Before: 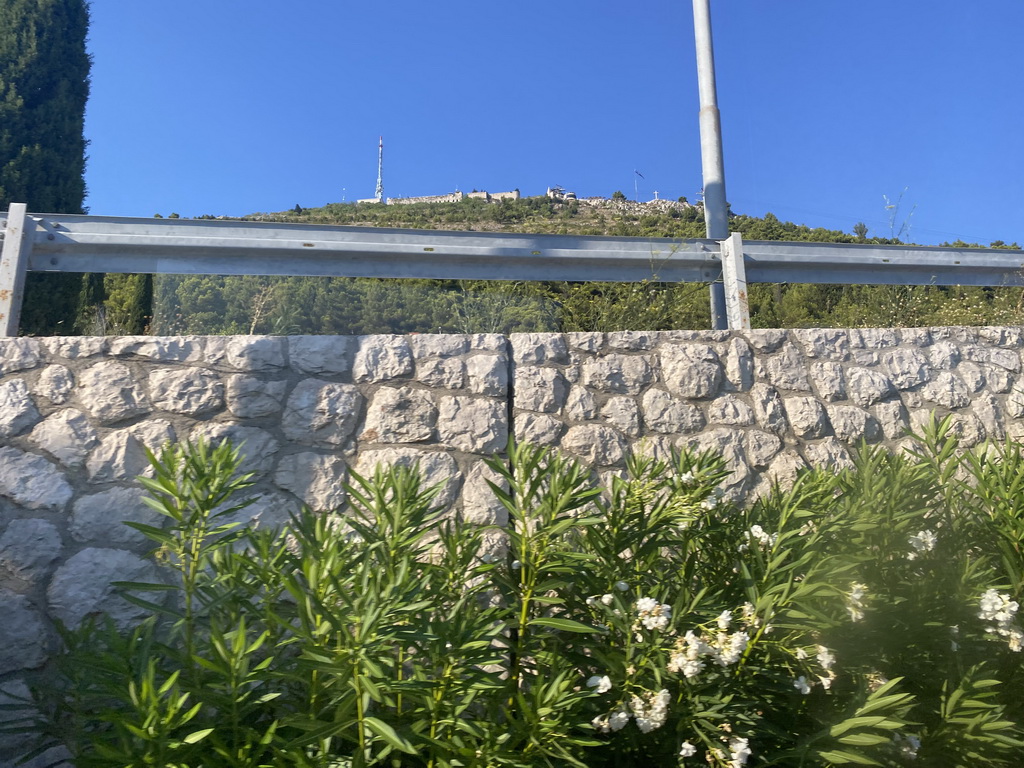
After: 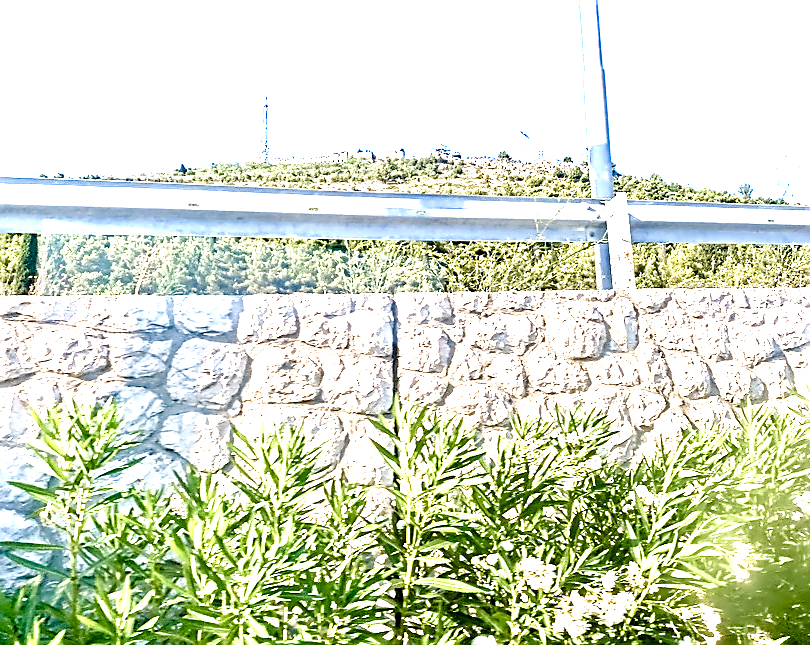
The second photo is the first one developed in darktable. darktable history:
crop: left 11.306%, top 5.281%, right 9.577%, bottom 10.699%
sharpen: on, module defaults
tone equalizer: -8 EV -0.772 EV, -7 EV -0.709 EV, -6 EV -0.572 EV, -5 EV -0.418 EV, -3 EV 0.387 EV, -2 EV 0.6 EV, -1 EV 0.69 EV, +0 EV 0.748 EV
velvia: strength 28.87%
contrast equalizer: octaves 7, y [[0.5, 0.542, 0.583, 0.625, 0.667, 0.708], [0.5 ×6], [0.5 ×6], [0, 0.033, 0.067, 0.1, 0.133, 0.167], [0, 0.05, 0.1, 0.15, 0.2, 0.25]]
exposure: black level correction 0.001, exposure 1.844 EV, compensate exposure bias true, compensate highlight preservation false
color balance rgb: highlights gain › chroma 1.044%, highlights gain › hue 60.14°, perceptual saturation grading › global saturation 0.544%, perceptual saturation grading › highlights -29.497%, perceptual saturation grading › mid-tones 29.244%, perceptual saturation grading › shadows 59.848%, perceptual brilliance grading › global brilliance 2.688%, perceptual brilliance grading › highlights -3.325%, perceptual brilliance grading › shadows 3.663%
